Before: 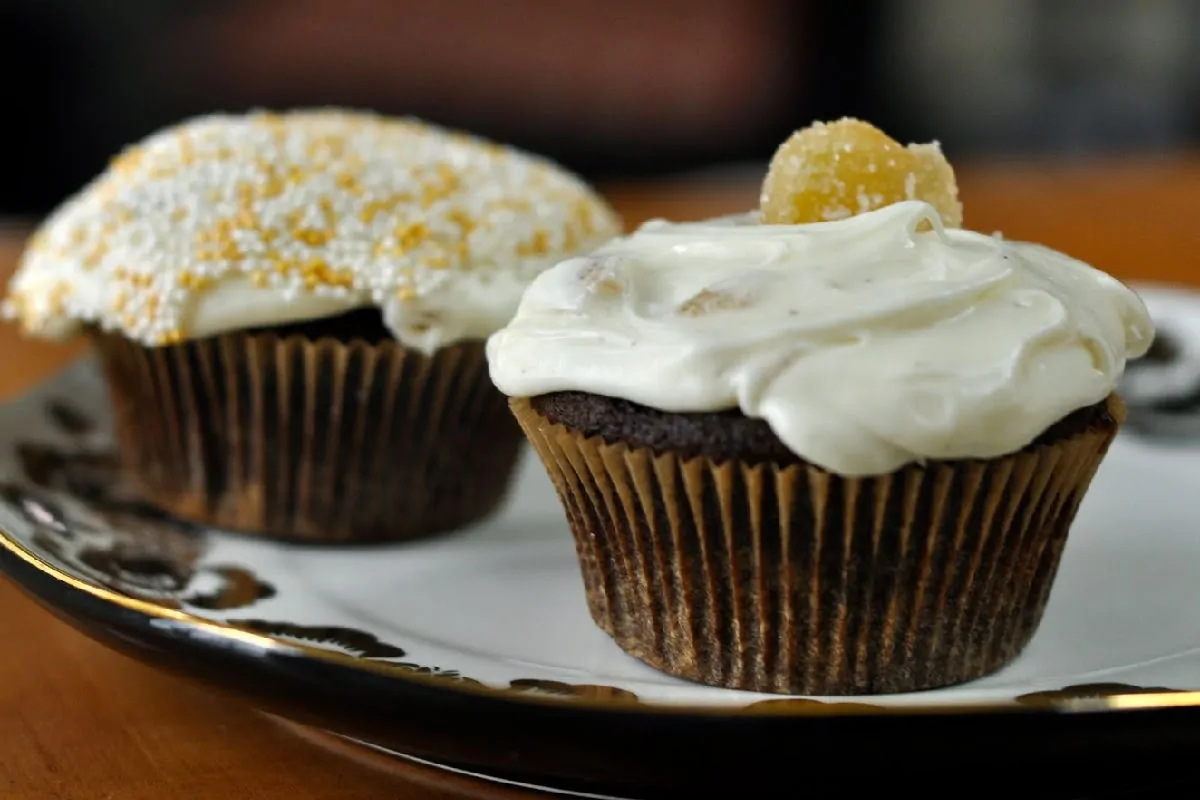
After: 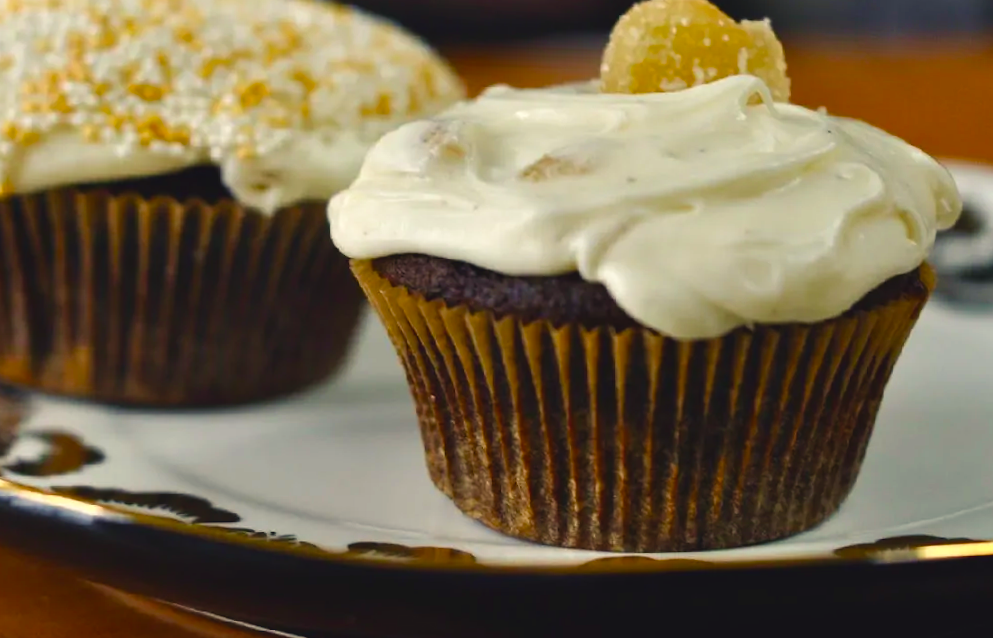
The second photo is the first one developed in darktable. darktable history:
color balance rgb: shadows lift › chroma 3%, shadows lift › hue 280.8°, power › hue 330°, highlights gain › chroma 3%, highlights gain › hue 75.6°, global offset › luminance 0.7%, perceptual saturation grading › global saturation 20%, perceptual saturation grading › highlights -25%, perceptual saturation grading › shadows 50%, global vibrance 20.33%
velvia: on, module defaults
rotate and perspective: rotation 0.679°, lens shift (horizontal) 0.136, crop left 0.009, crop right 0.991, crop top 0.078, crop bottom 0.95
crop: left 16.315%, top 14.246%
